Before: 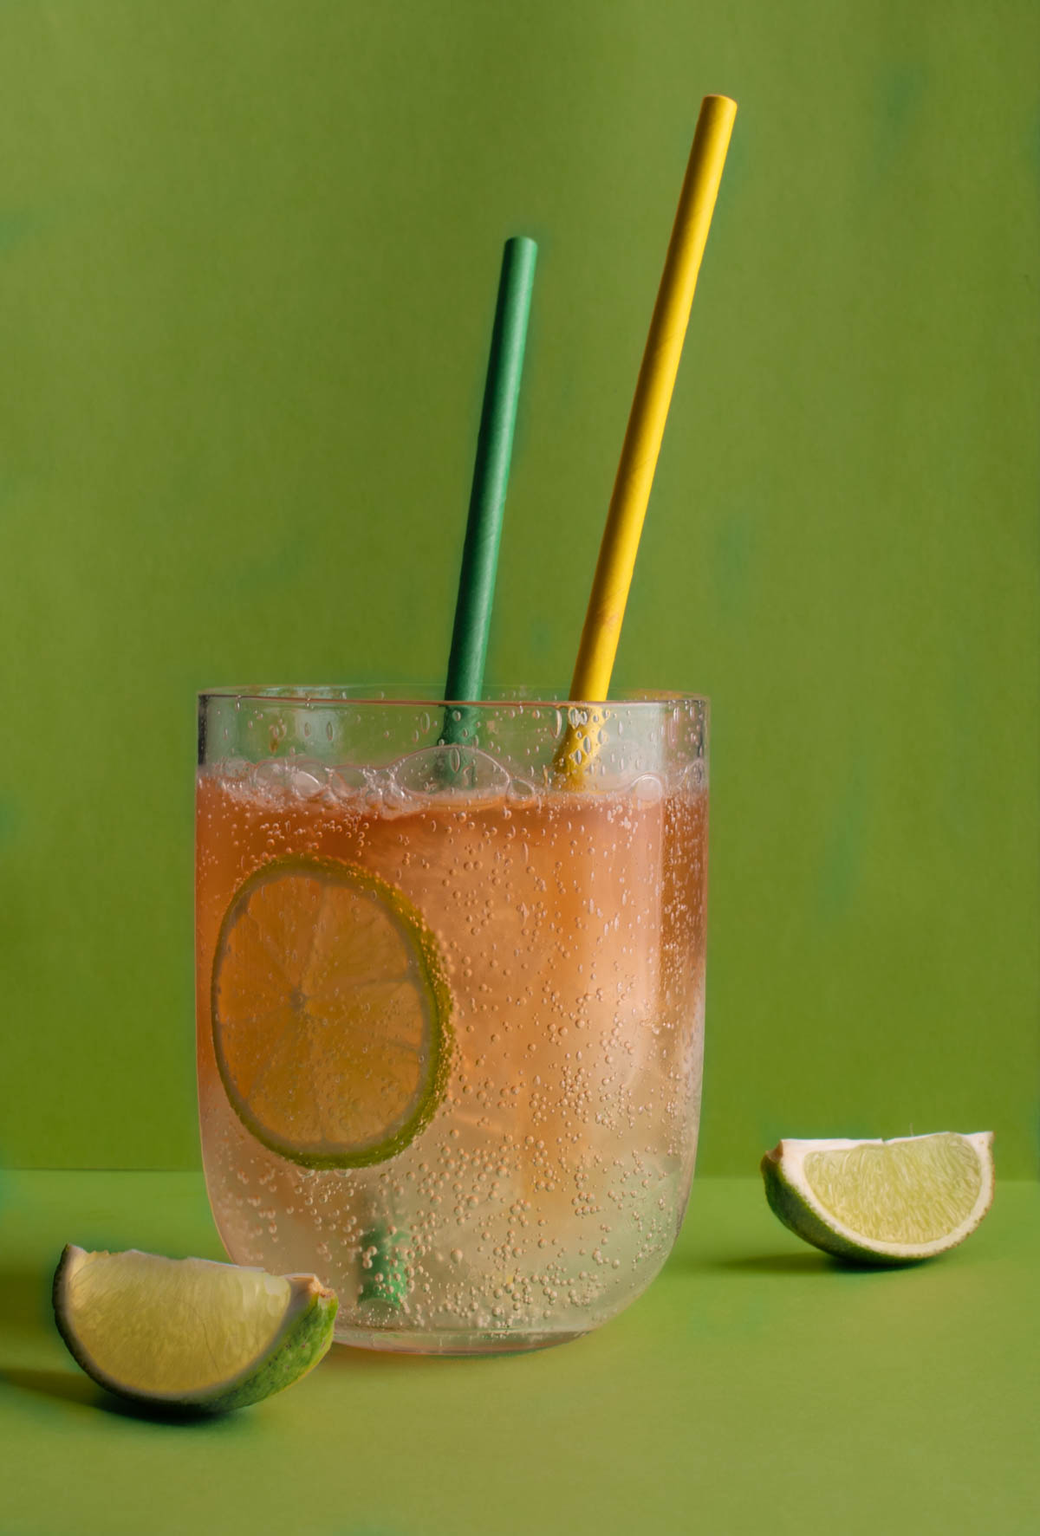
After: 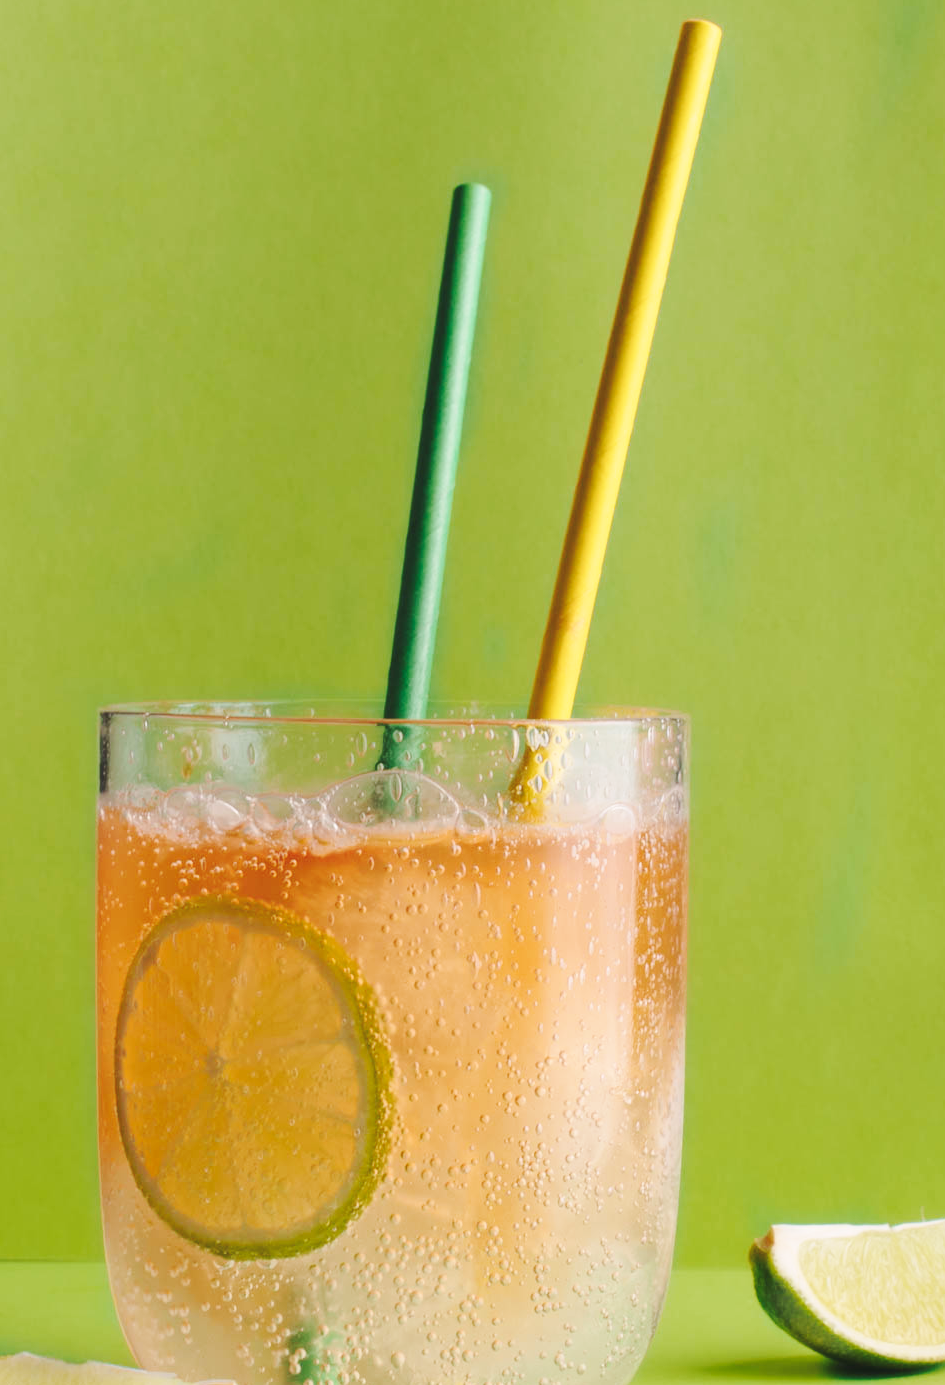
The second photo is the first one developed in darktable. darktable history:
base curve: curves: ch0 [(0, 0.007) (0.028, 0.063) (0.121, 0.311) (0.46, 0.743) (0.859, 0.957) (1, 1)], preserve colors none
crop and rotate: left 10.77%, top 5.1%, right 10.41%, bottom 16.76%
